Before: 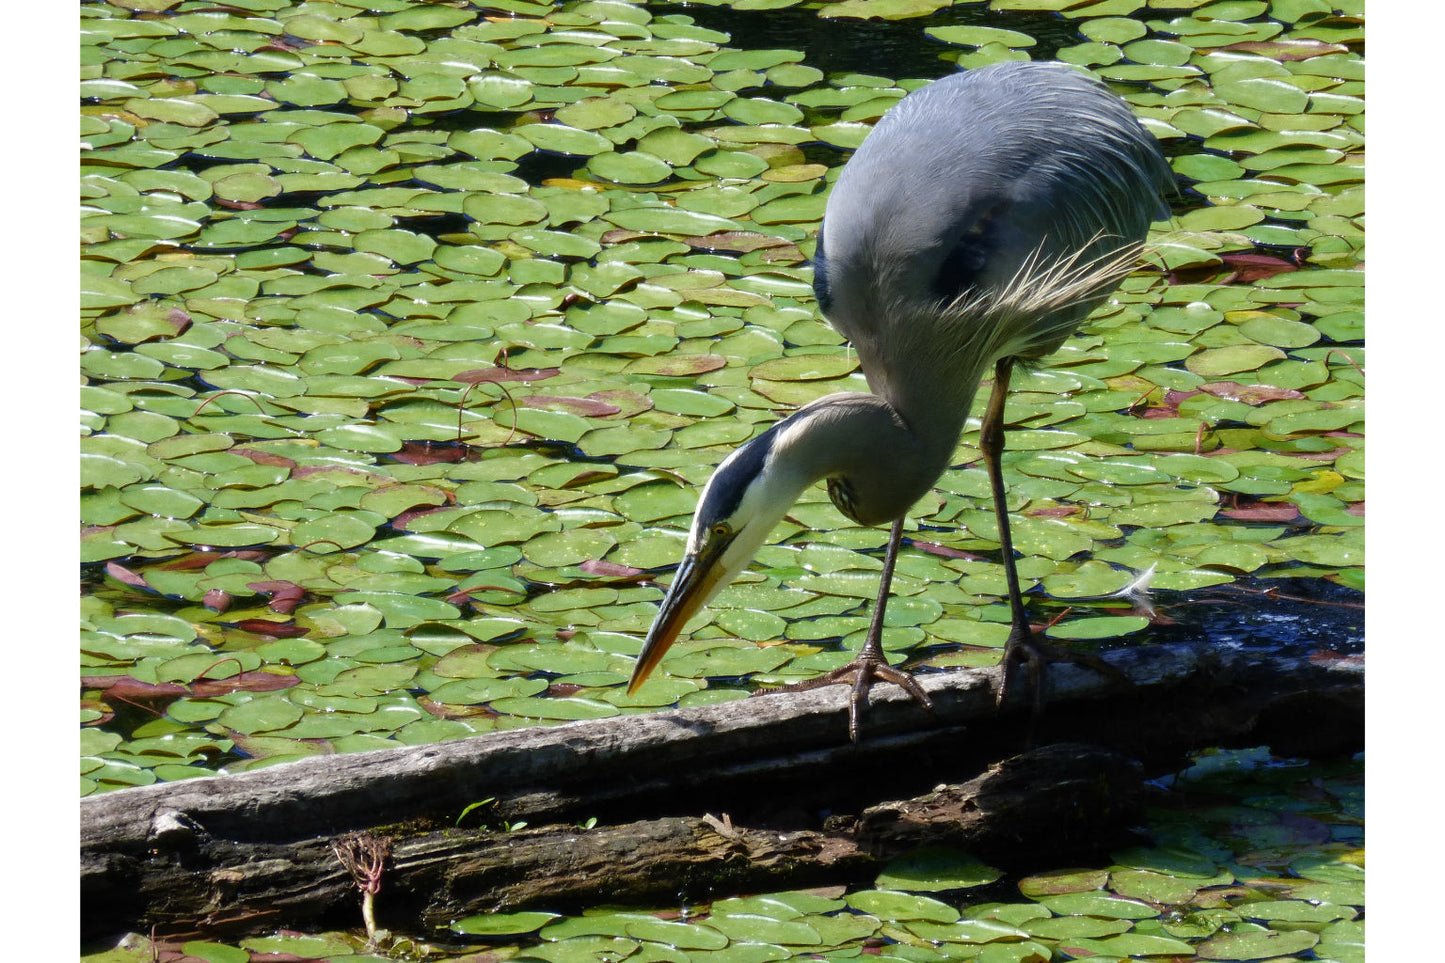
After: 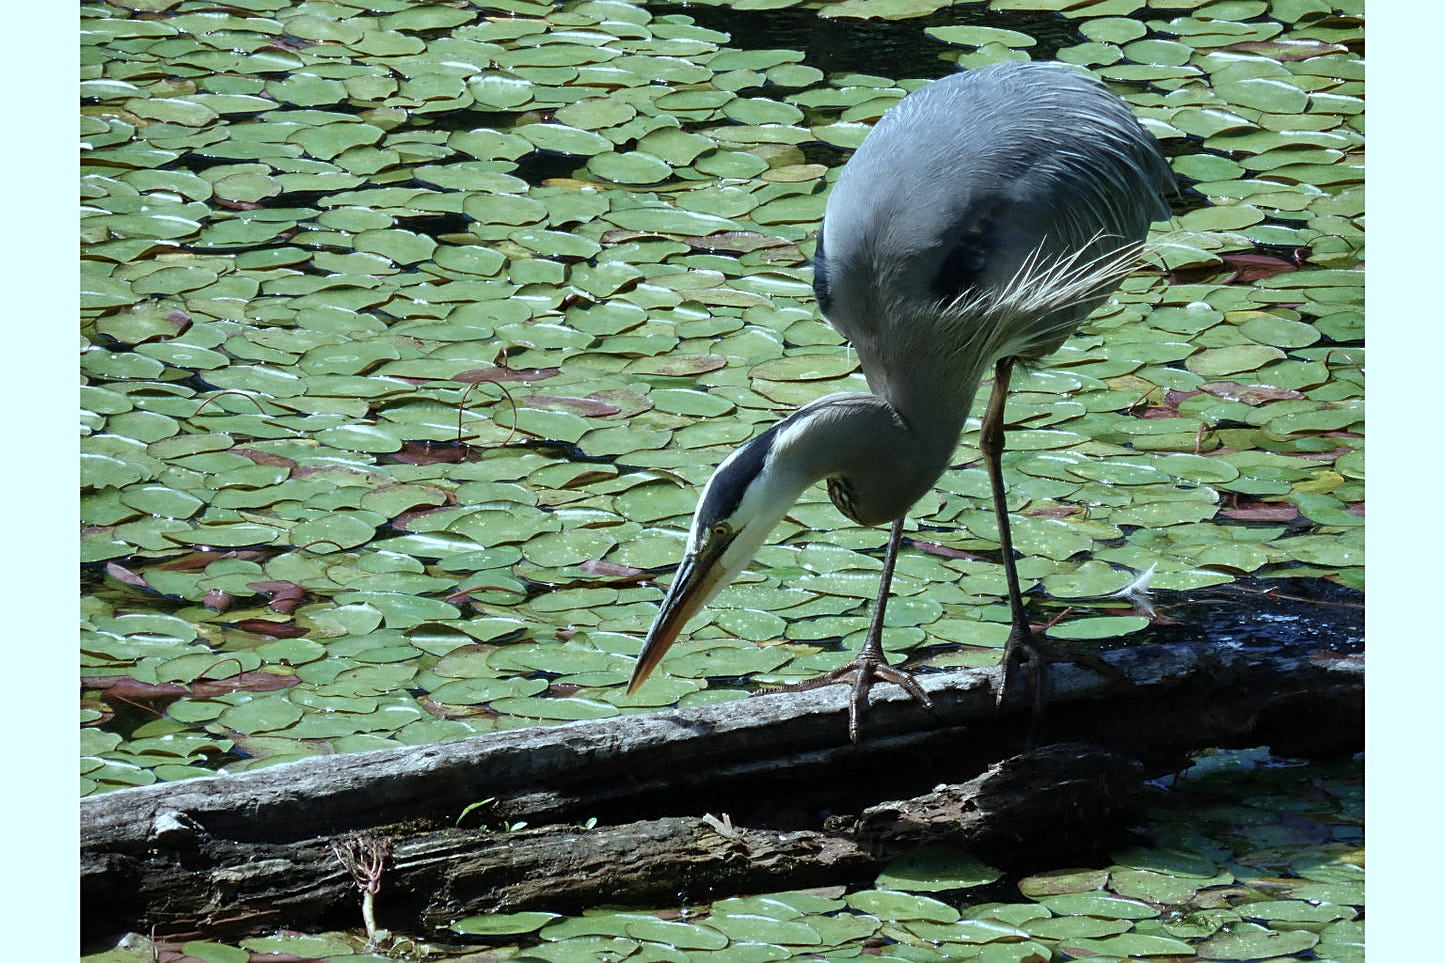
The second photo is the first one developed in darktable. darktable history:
sharpen: on, module defaults
shadows and highlights: low approximation 0.01, soften with gaussian
color correction: highlights a* -13, highlights b* -17.78, saturation 0.709
tone equalizer: edges refinement/feathering 500, mask exposure compensation -1.57 EV, preserve details no
